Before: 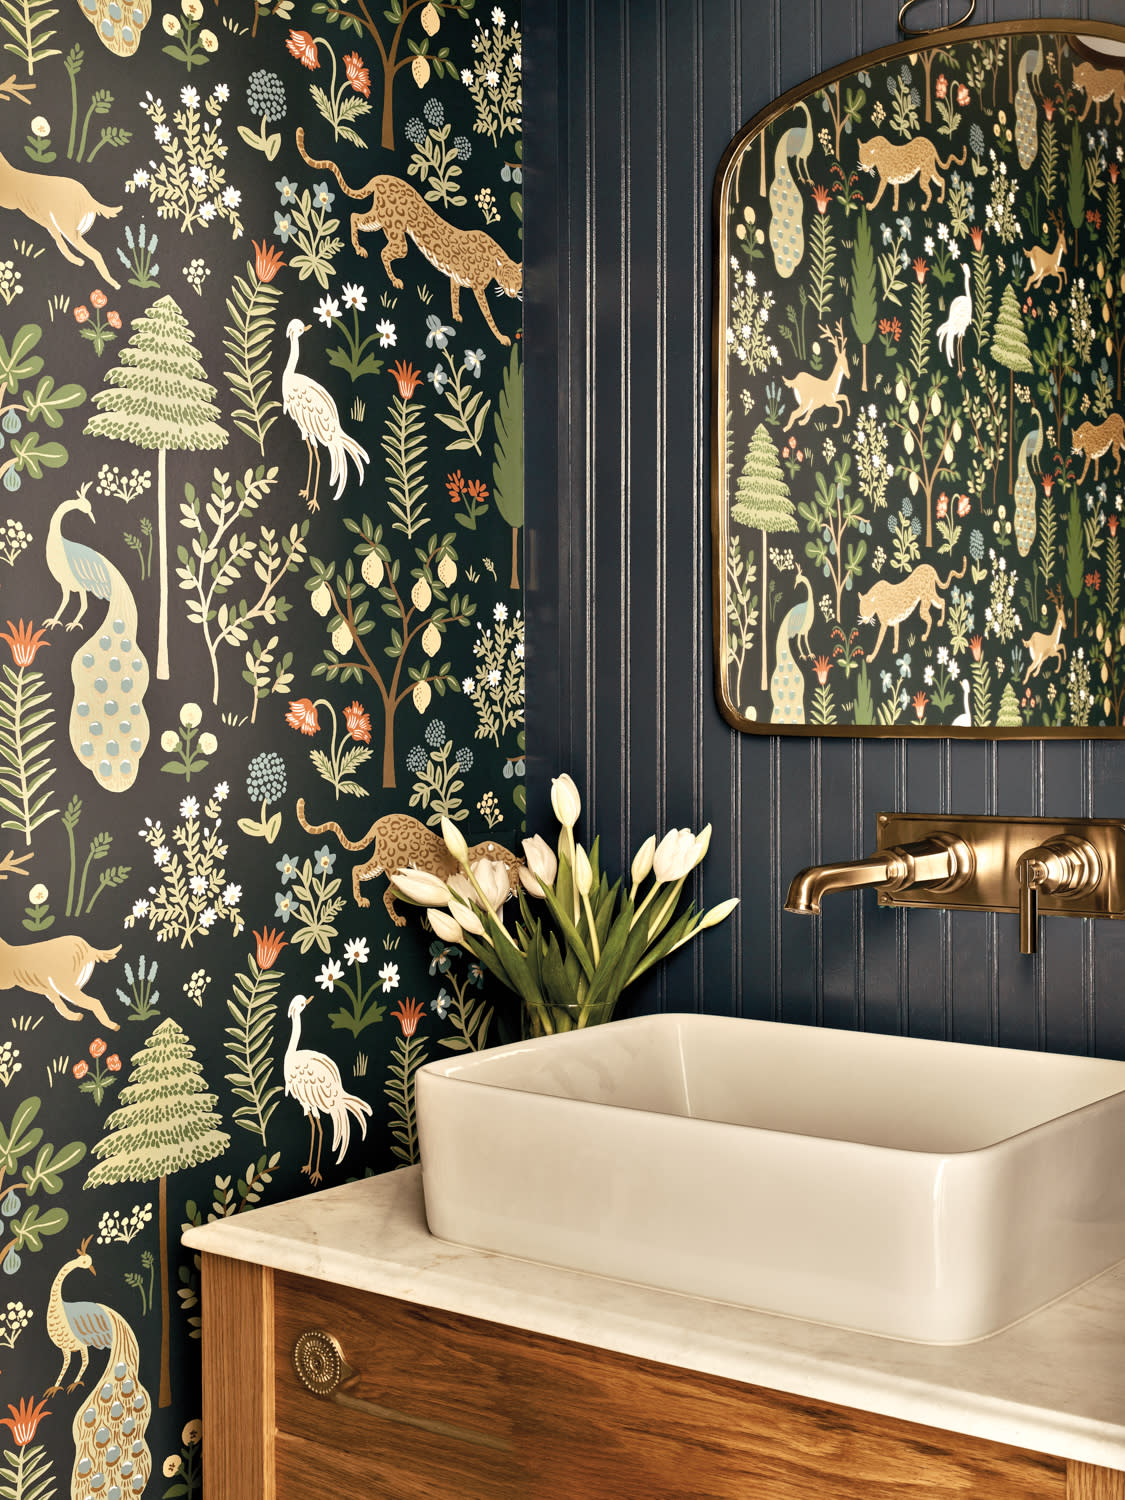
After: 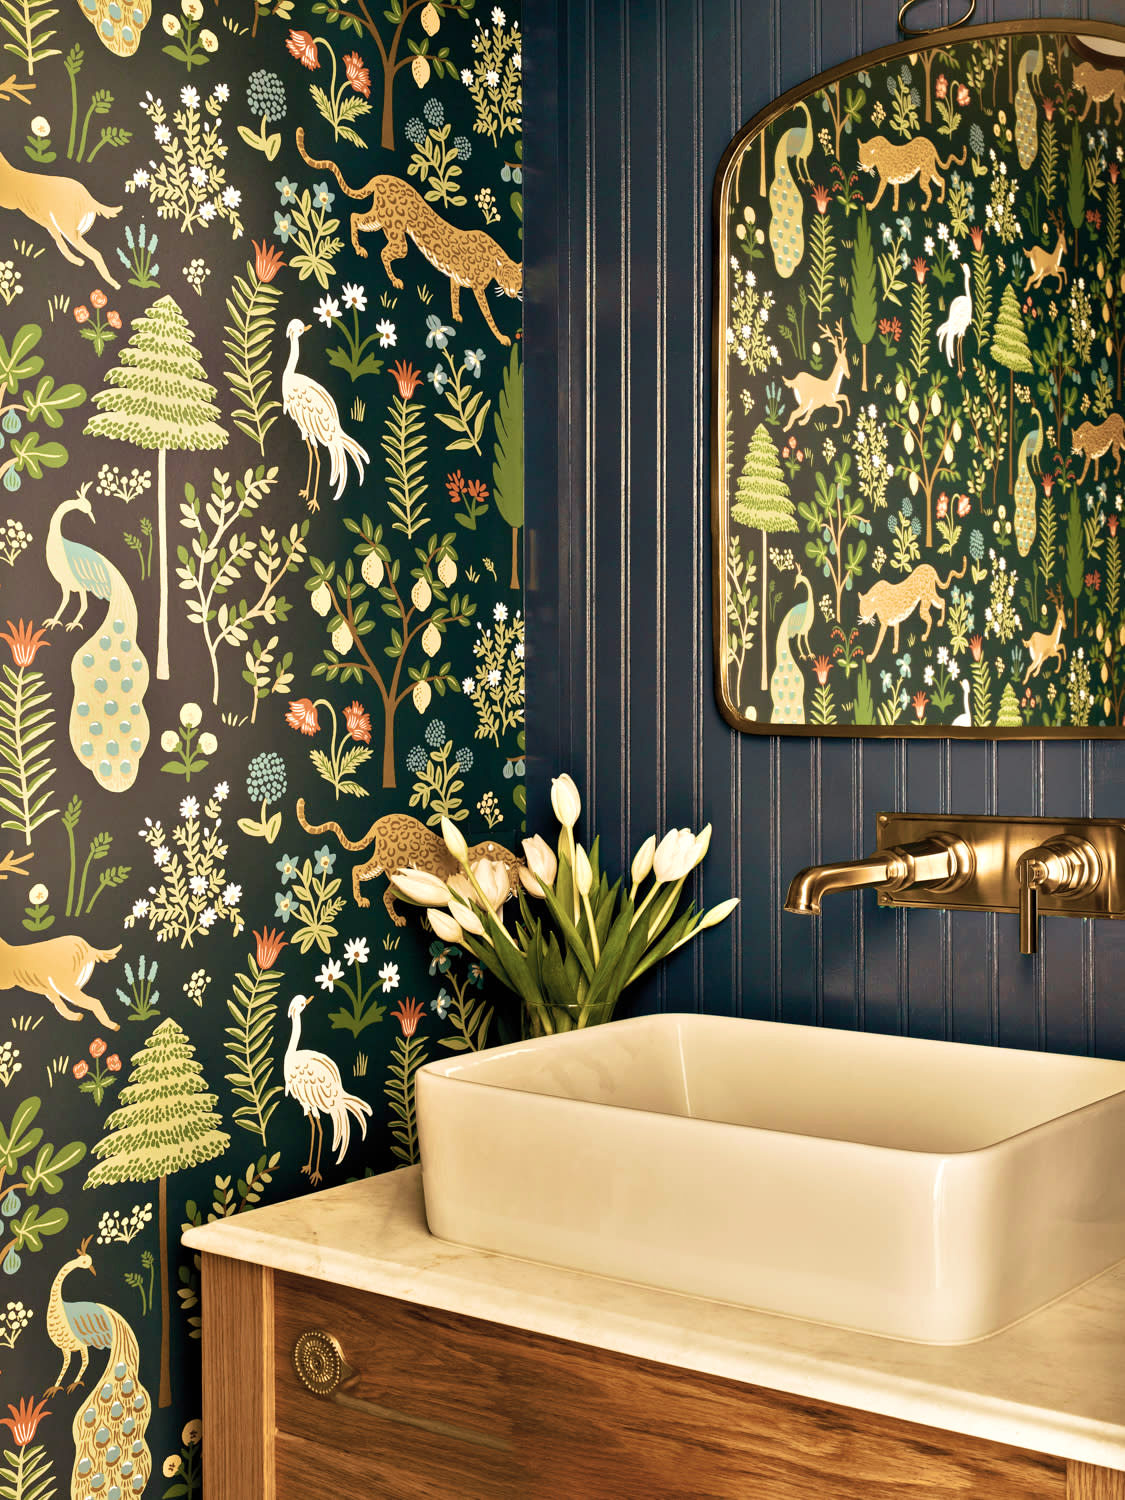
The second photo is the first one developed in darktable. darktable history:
tone equalizer: on, module defaults
velvia: strength 75%
